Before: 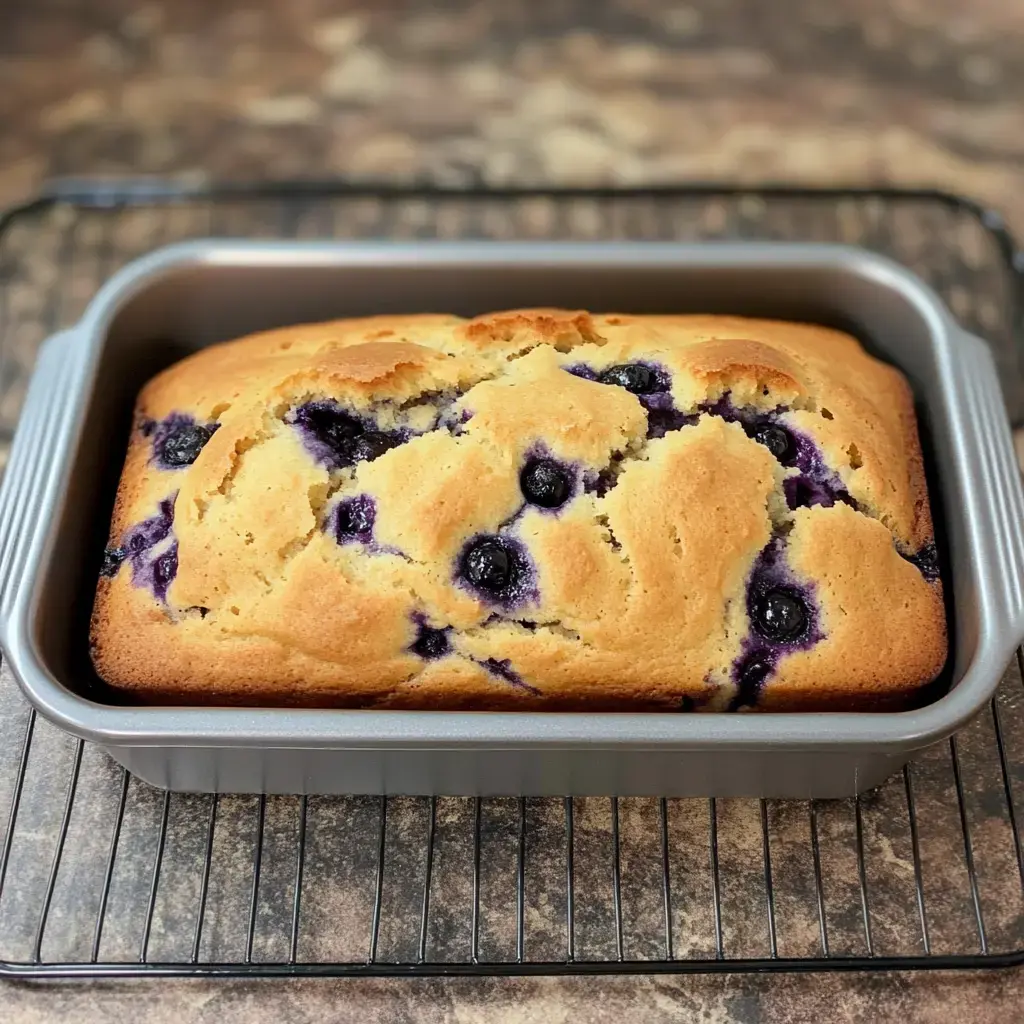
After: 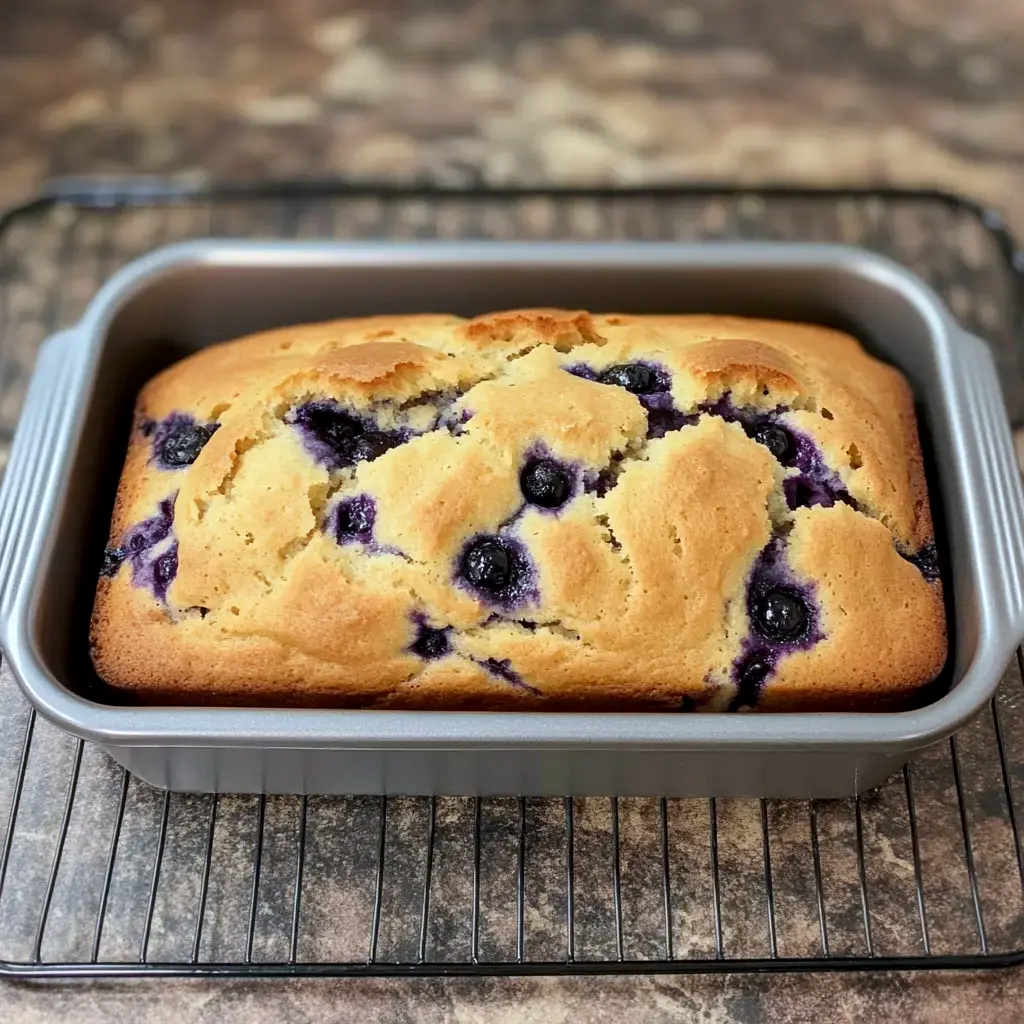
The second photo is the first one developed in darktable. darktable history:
white balance: red 0.983, blue 1.036
local contrast: mode bilateral grid, contrast 20, coarseness 50, detail 120%, midtone range 0.2
